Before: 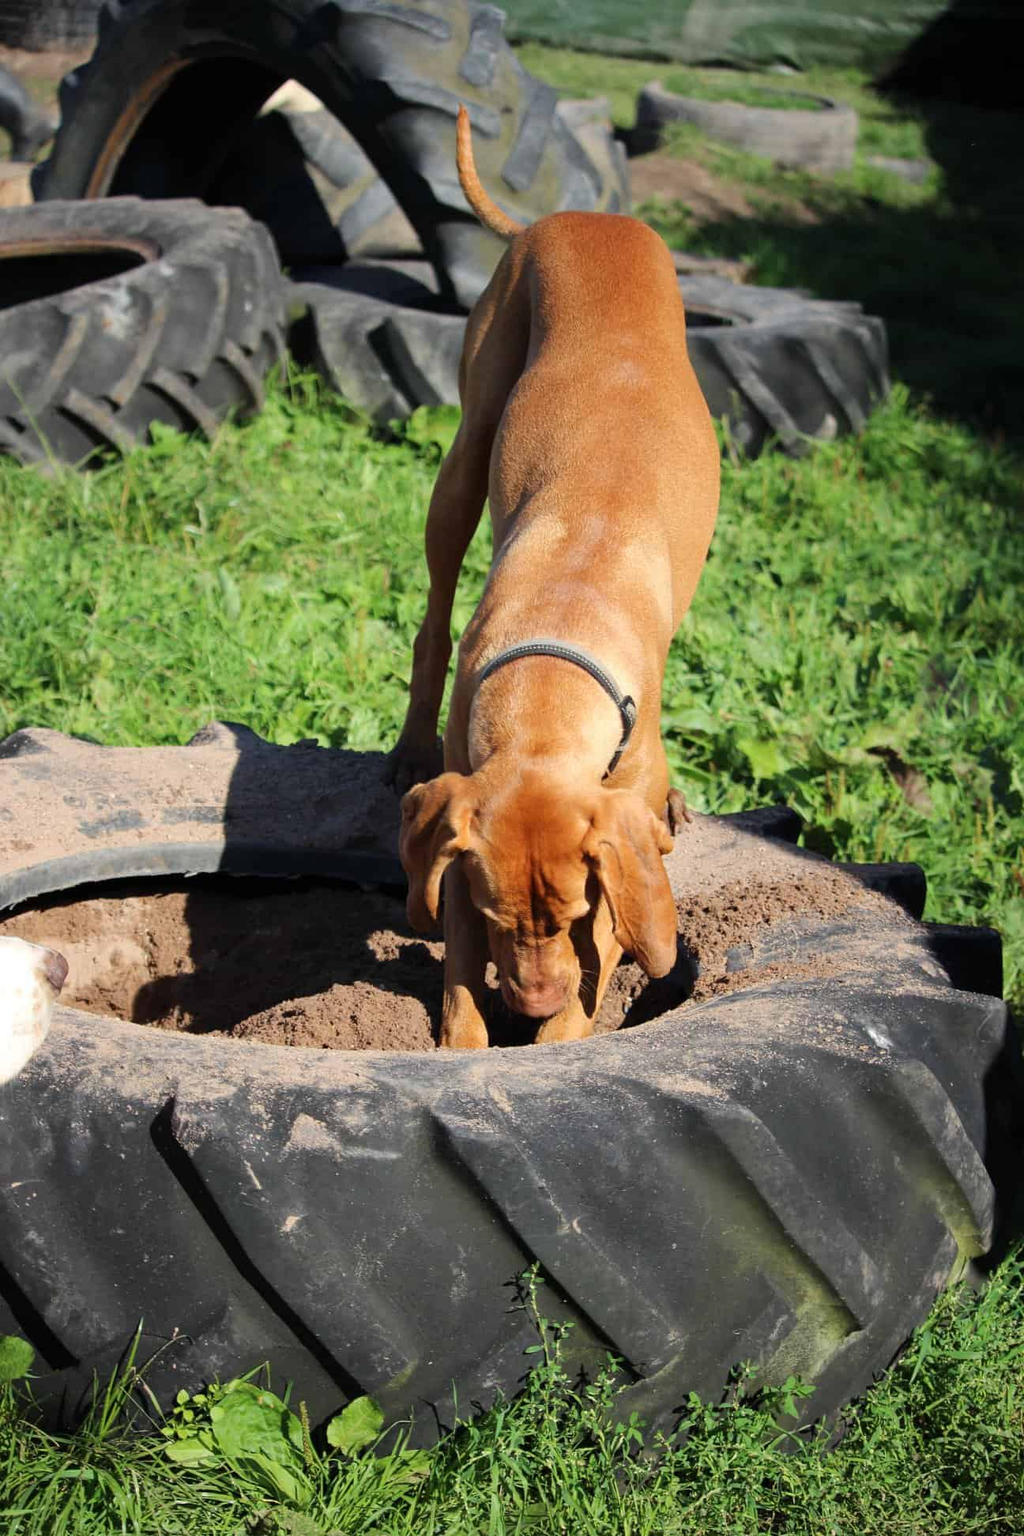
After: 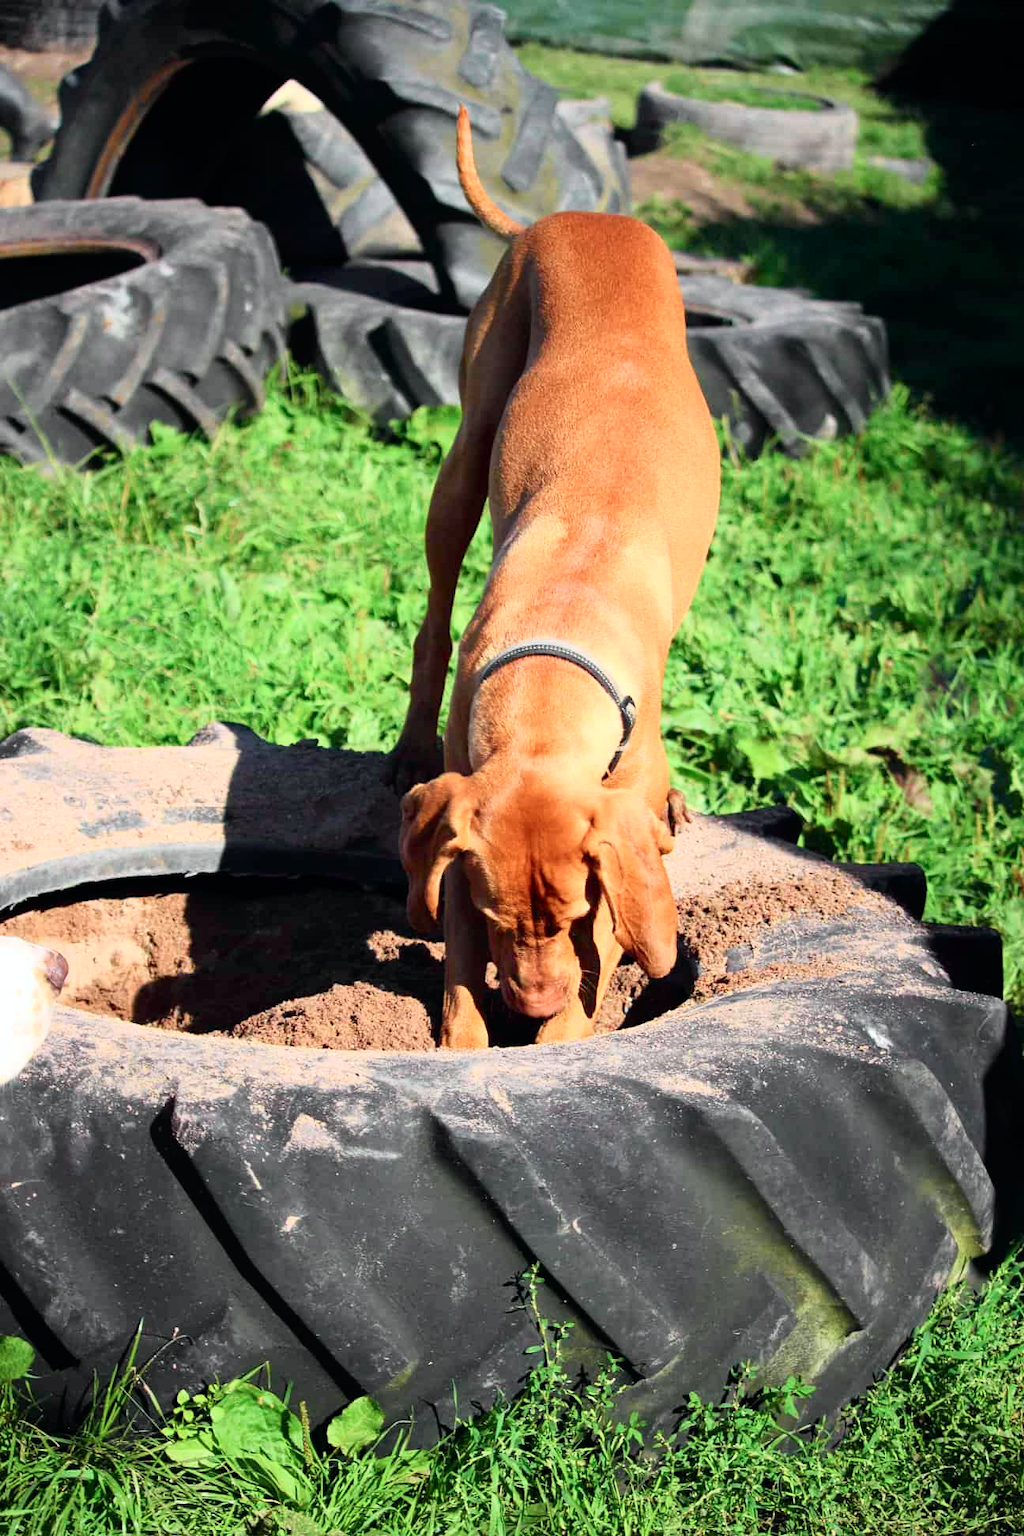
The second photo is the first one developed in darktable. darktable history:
tone curve: curves: ch0 [(0, 0) (0.051, 0.027) (0.096, 0.071) (0.241, 0.247) (0.455, 0.52) (0.594, 0.692) (0.715, 0.845) (0.84, 0.936) (1, 1)]; ch1 [(0, 0) (0.1, 0.038) (0.318, 0.243) (0.399, 0.351) (0.478, 0.469) (0.499, 0.499) (0.534, 0.549) (0.565, 0.605) (0.601, 0.644) (0.666, 0.701) (1, 1)]; ch2 [(0, 0) (0.453, 0.45) (0.479, 0.483) (0.504, 0.499) (0.52, 0.508) (0.561, 0.573) (0.592, 0.617) (0.824, 0.815) (1, 1)], color space Lab, independent channels, preserve colors none
